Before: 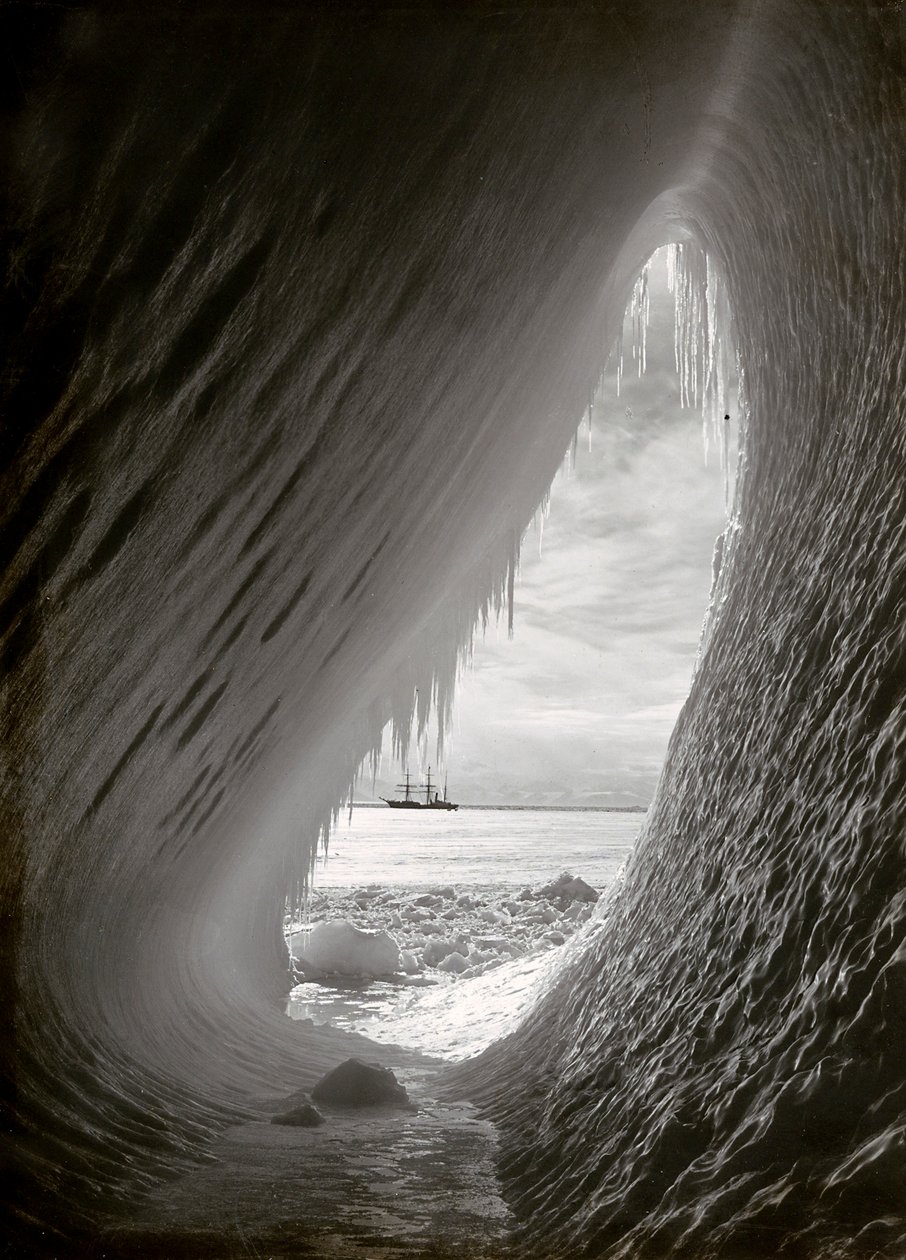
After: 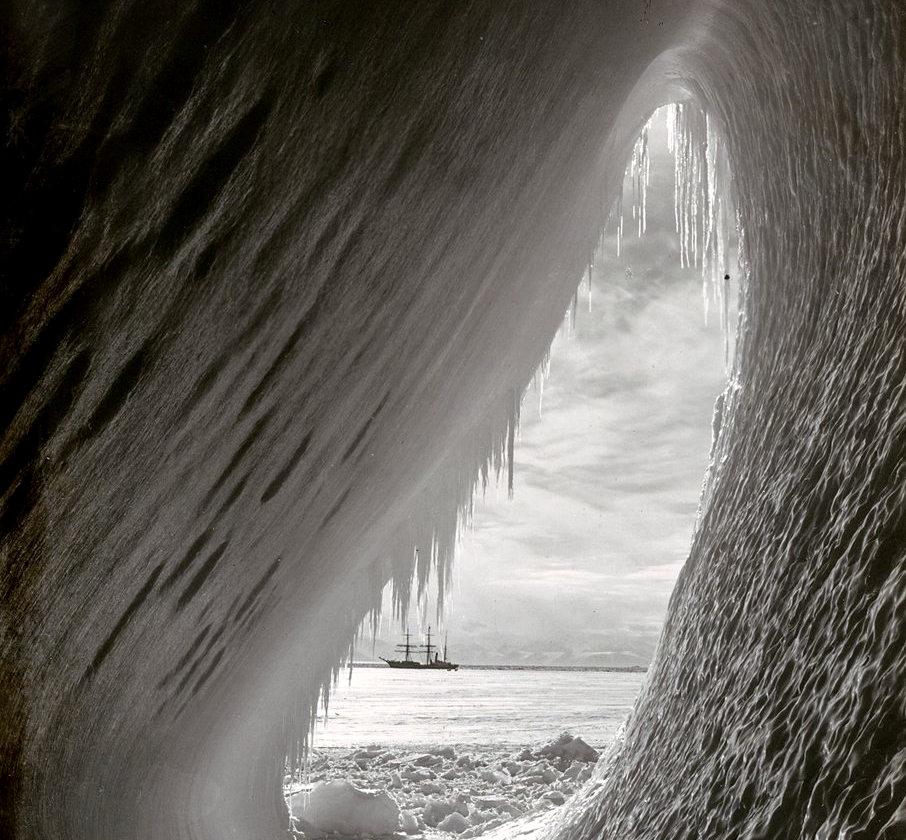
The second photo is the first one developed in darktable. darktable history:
local contrast: on, module defaults
crop: top 11.166%, bottom 22.168%
